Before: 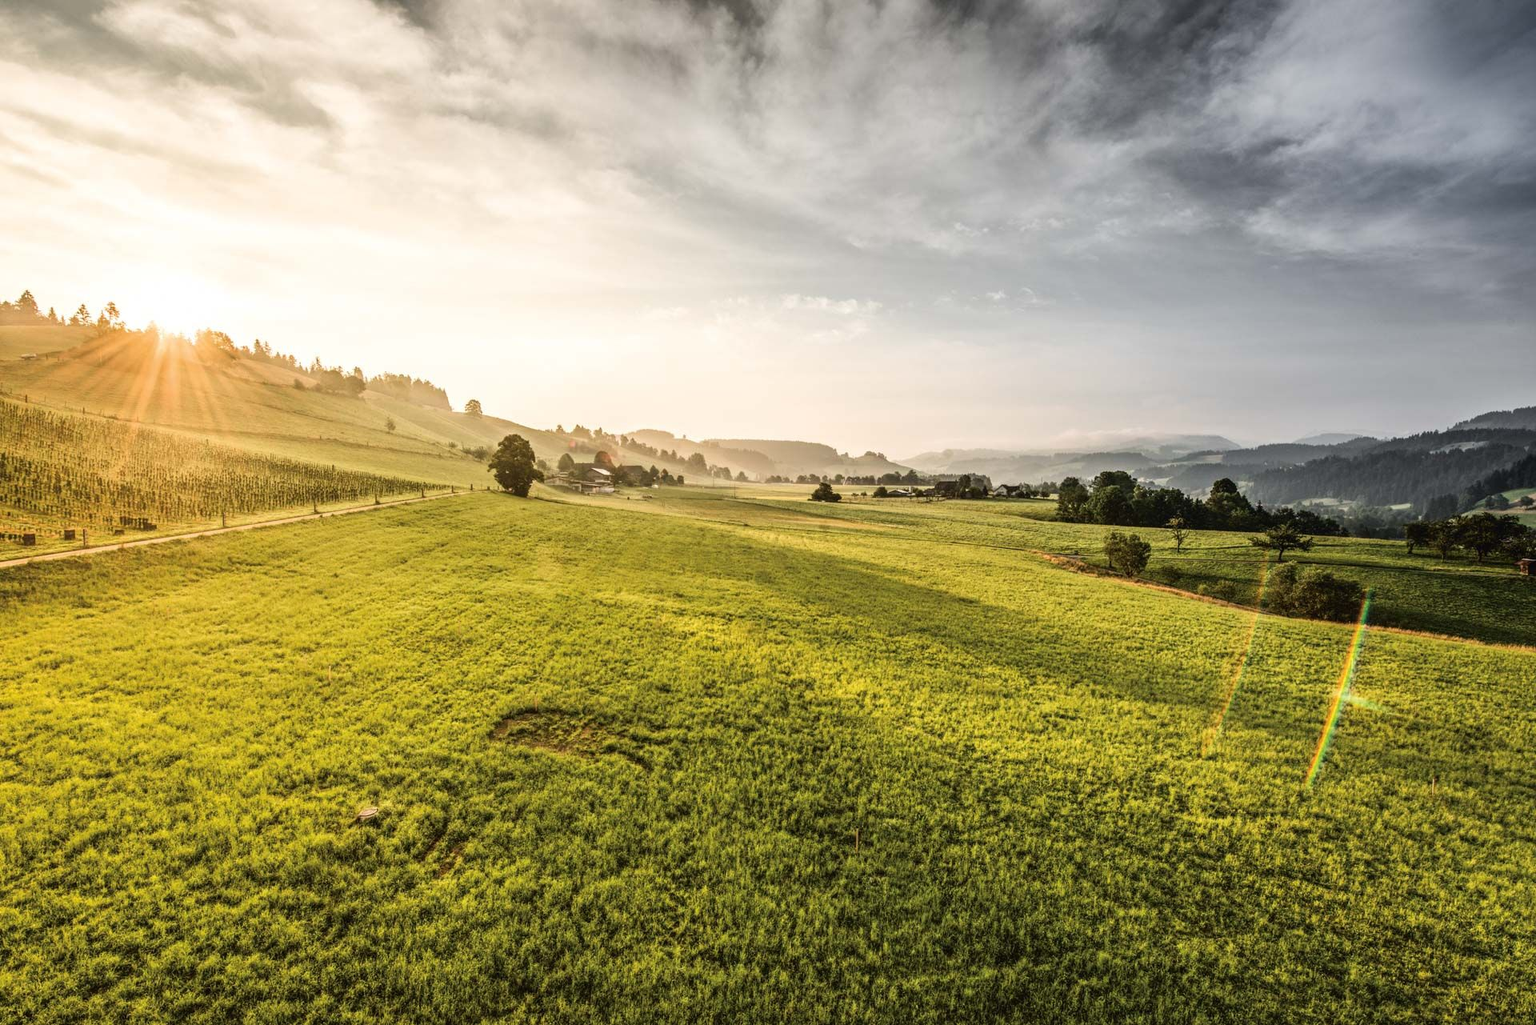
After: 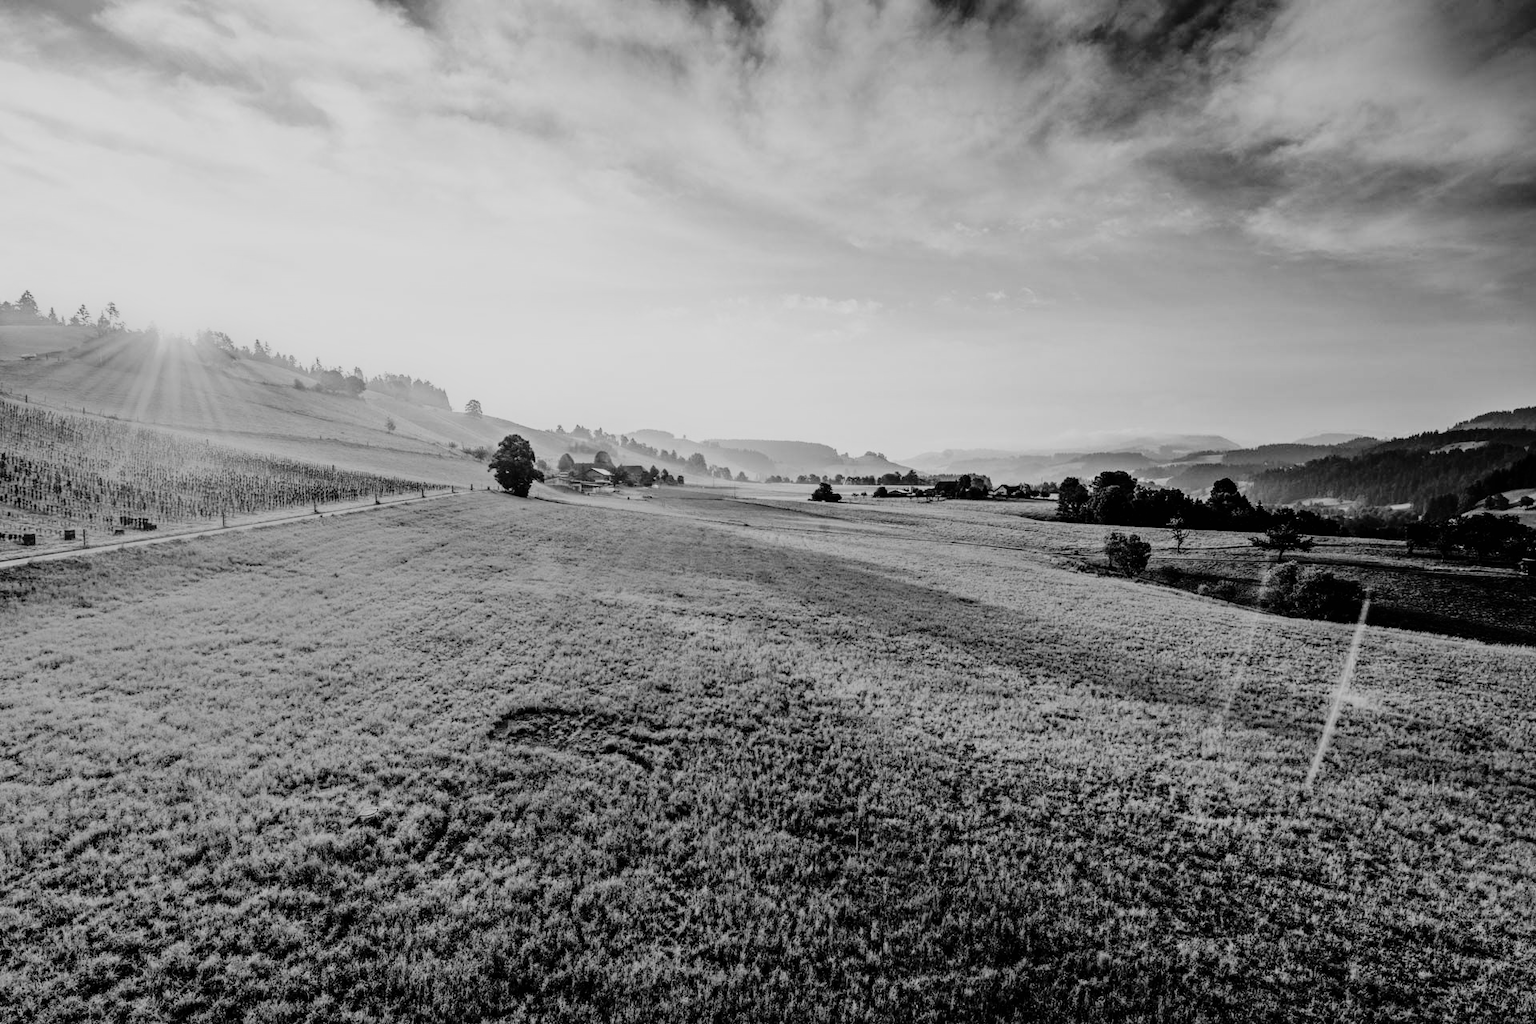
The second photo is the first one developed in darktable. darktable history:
monochrome: a -4.13, b 5.16, size 1
velvia: on, module defaults
filmic rgb: middle gray luminance 29%, black relative exposure -10.3 EV, white relative exposure 5.5 EV, threshold 6 EV, target black luminance 0%, hardness 3.95, latitude 2.04%, contrast 1.132, highlights saturation mix 5%, shadows ↔ highlights balance 15.11%, add noise in highlights 0, preserve chrominance no, color science v3 (2019), use custom middle-gray values true, iterations of high-quality reconstruction 0, contrast in highlights soft, enable highlight reconstruction true
tone equalizer: on, module defaults
tone curve: curves: ch0 [(0, 0) (0.135, 0.09) (0.326, 0.386) (0.489, 0.573) (0.663, 0.749) (0.854, 0.897) (1, 0.974)]; ch1 [(0, 0) (0.366, 0.367) (0.475, 0.453) (0.494, 0.493) (0.504, 0.497) (0.544, 0.569) (0.562, 0.605) (0.622, 0.694) (1, 1)]; ch2 [(0, 0) (0.333, 0.346) (0.375, 0.375) (0.424, 0.43) (0.476, 0.492) (0.502, 0.503) (0.533, 0.534) (0.572, 0.603) (0.605, 0.656) (0.641, 0.709) (1, 1)], color space Lab, independent channels, preserve colors none
